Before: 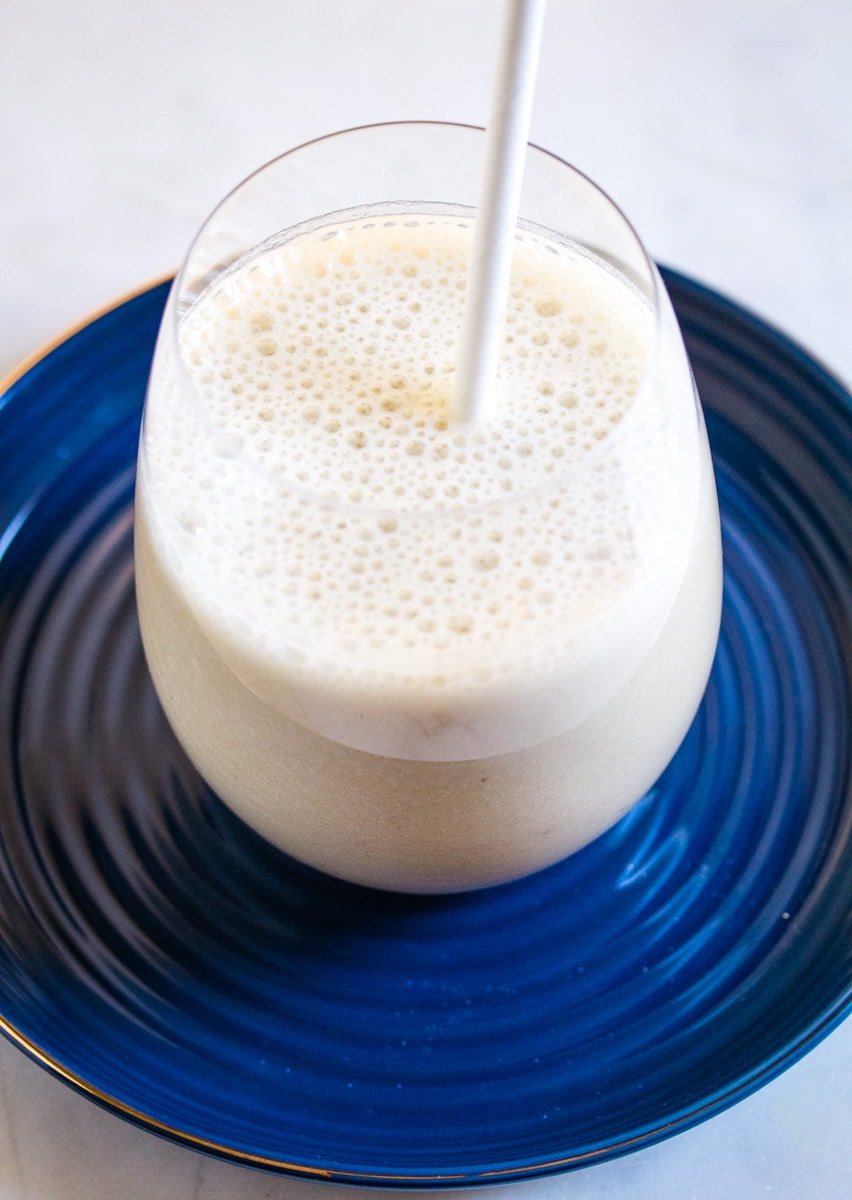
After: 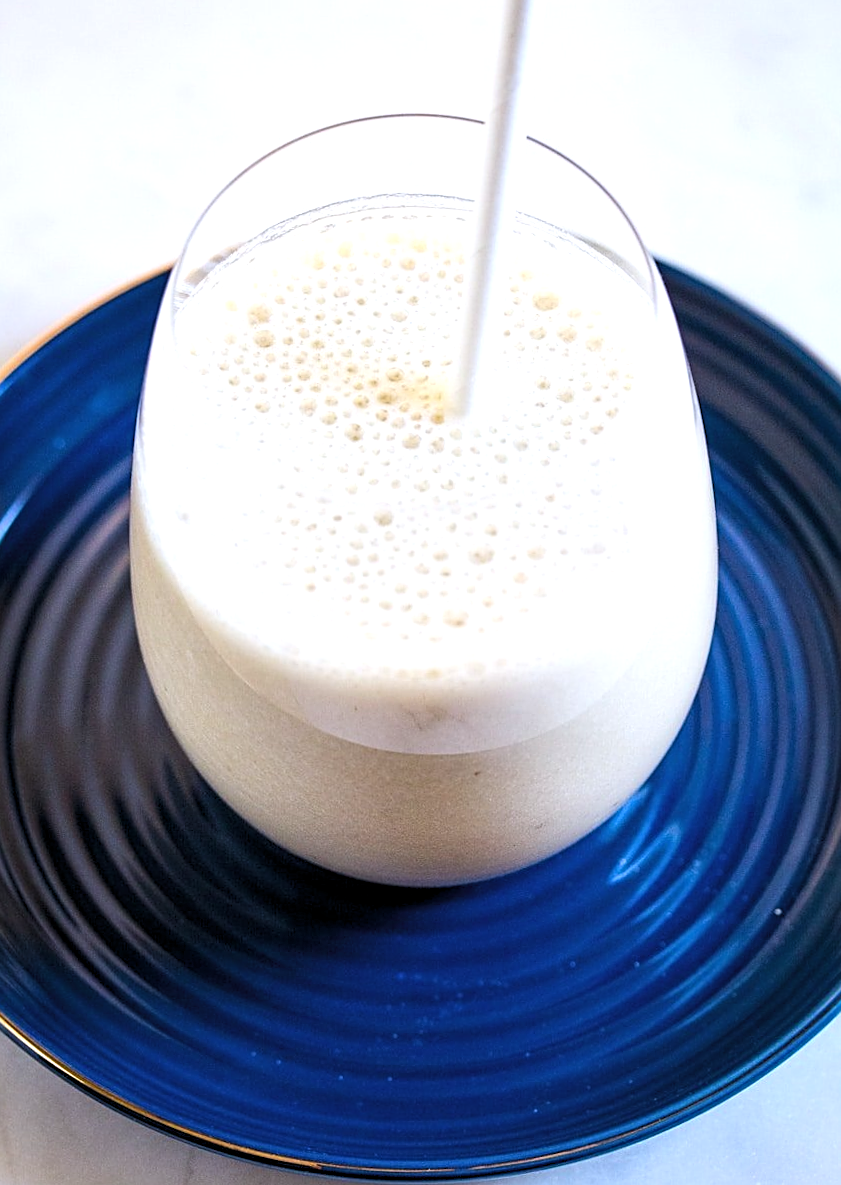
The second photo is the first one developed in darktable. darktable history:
crop and rotate: angle -0.5°
sharpen: on, module defaults
exposure: exposure 0.29 EV, compensate highlight preservation false
white balance: red 0.98, blue 1.034
levels: levels [0.026, 0.507, 0.987]
